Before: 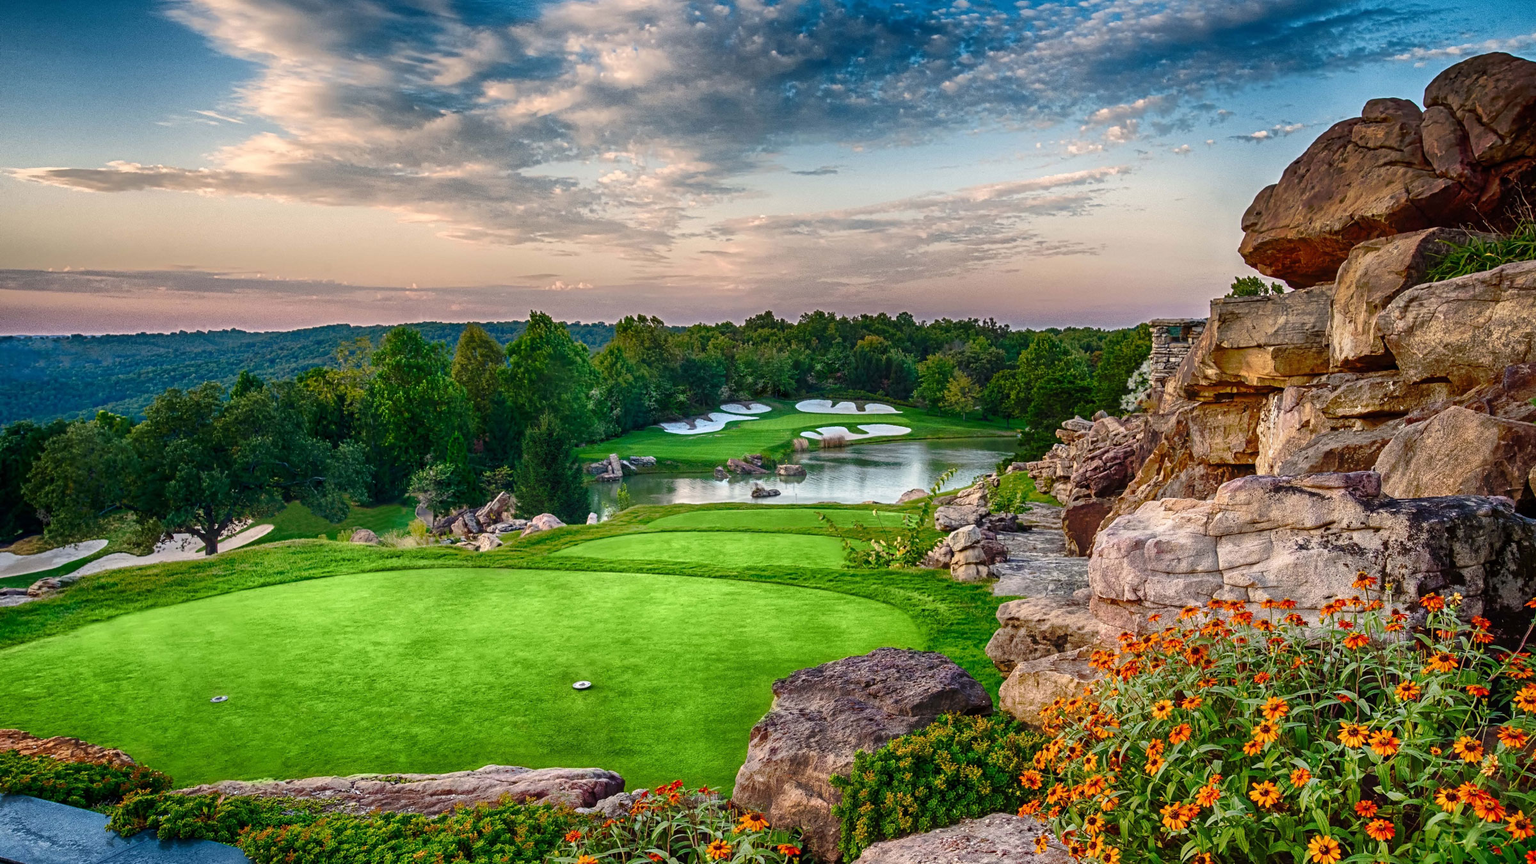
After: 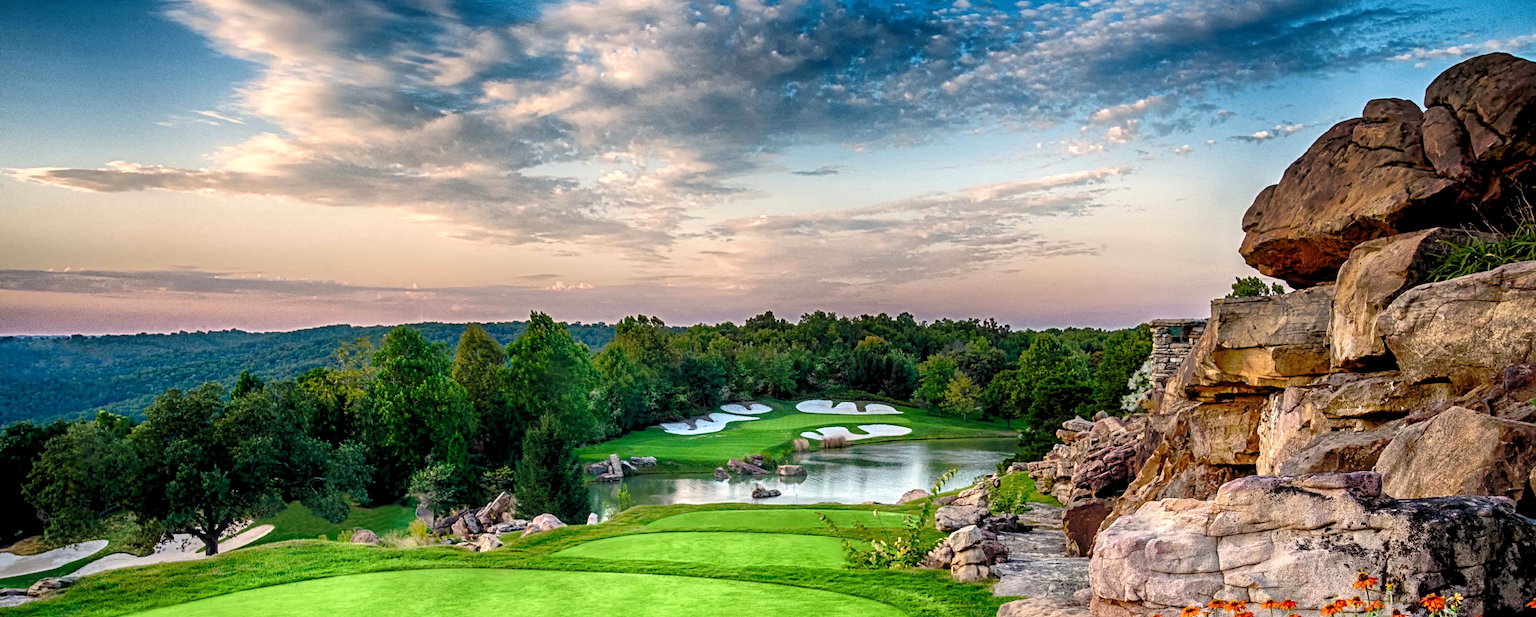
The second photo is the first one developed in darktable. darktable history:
crop: bottom 28.576%
rgb levels: levels [[0.01, 0.419, 0.839], [0, 0.5, 1], [0, 0.5, 1]]
